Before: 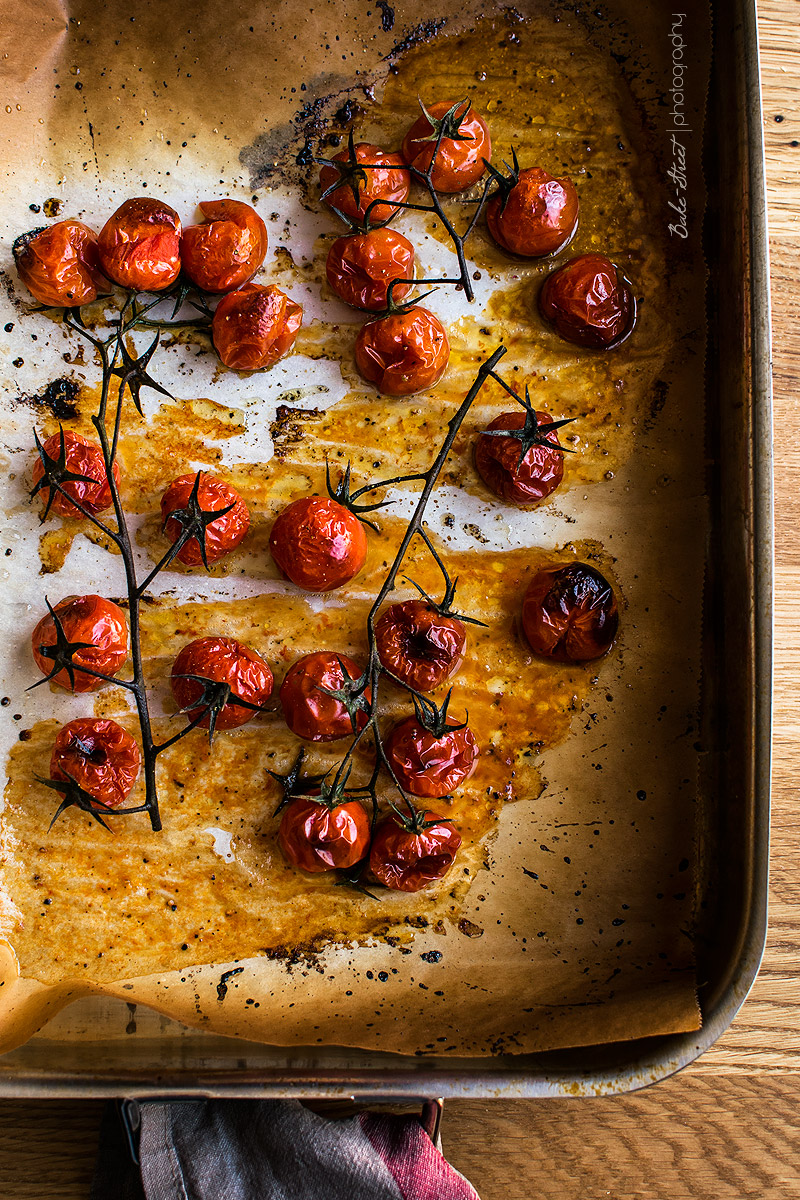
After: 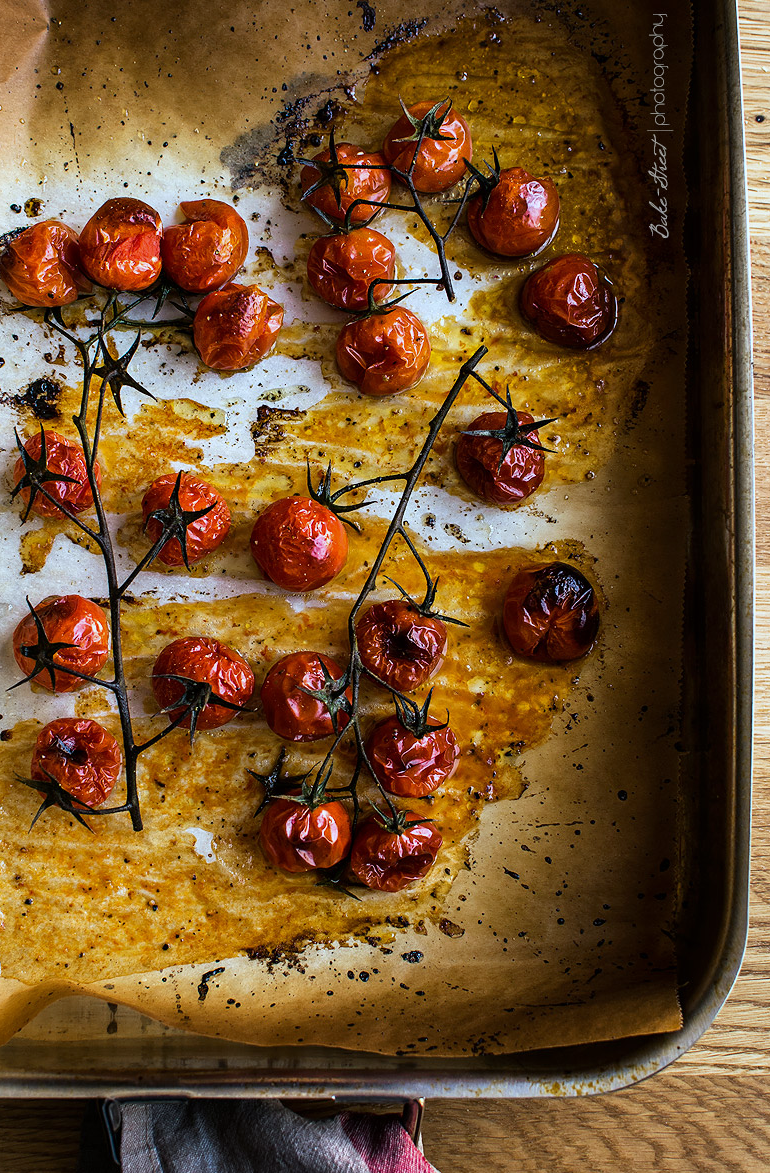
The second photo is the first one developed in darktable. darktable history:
white balance: red 0.925, blue 1.046
crop and rotate: left 2.536%, right 1.107%, bottom 2.246%
